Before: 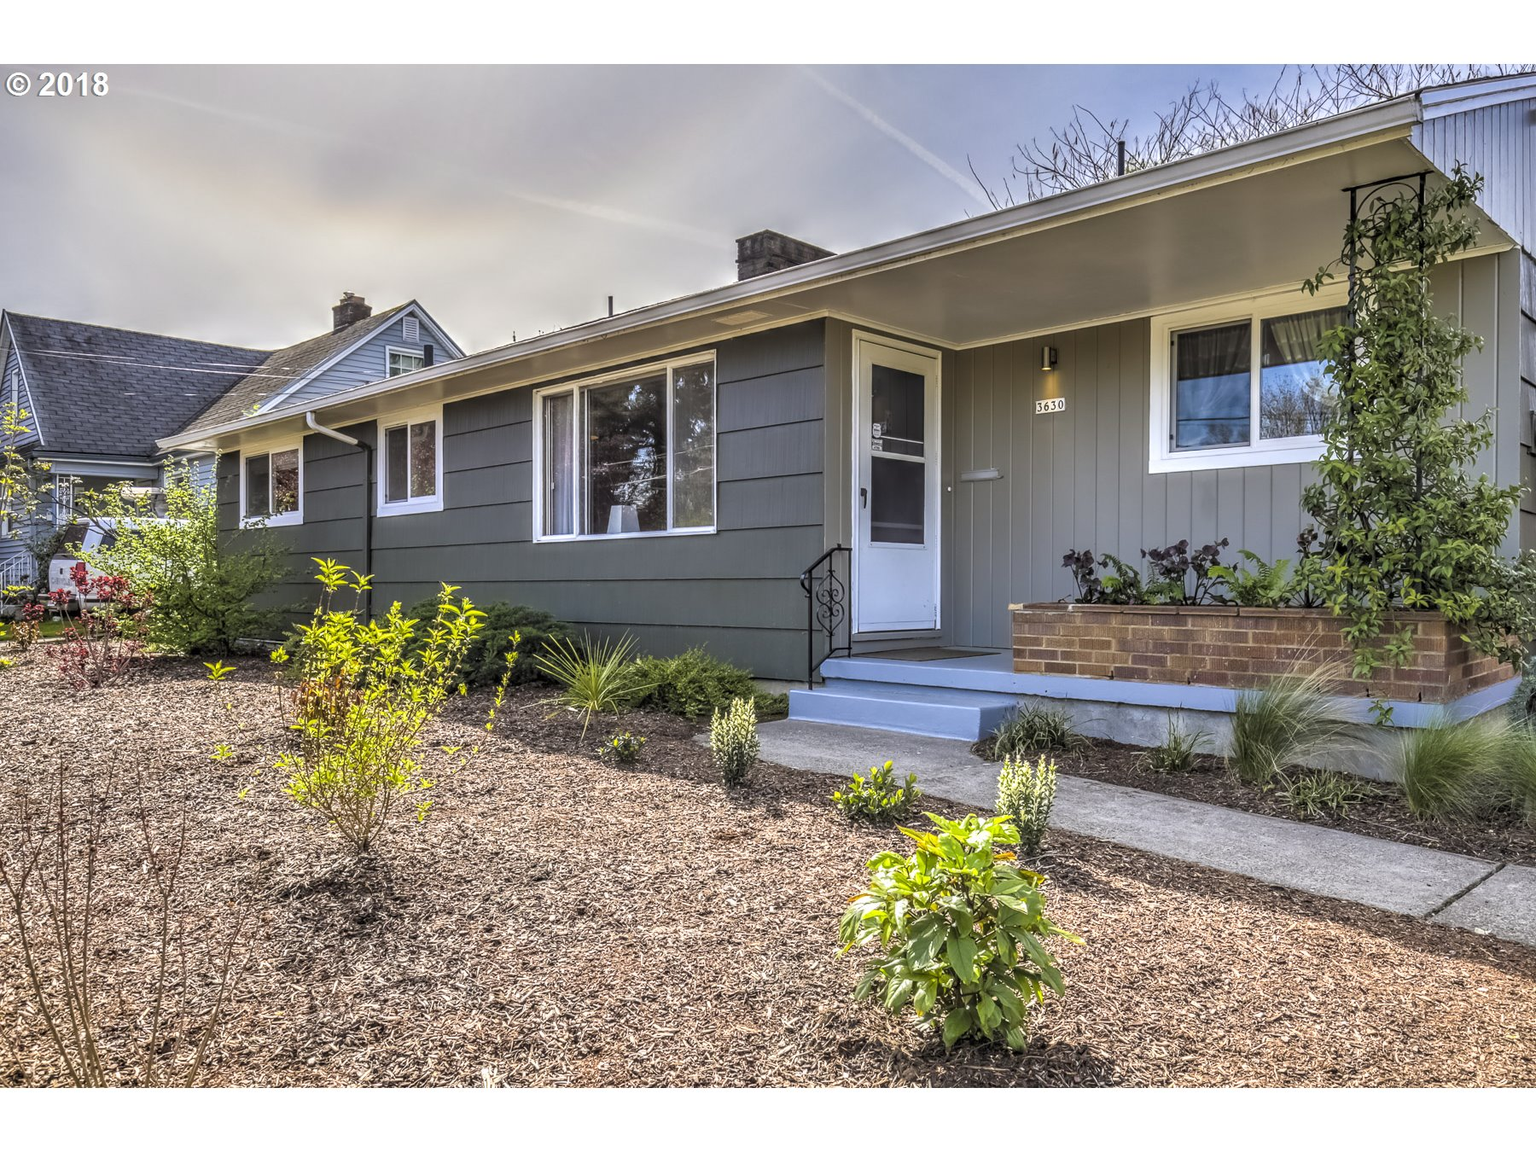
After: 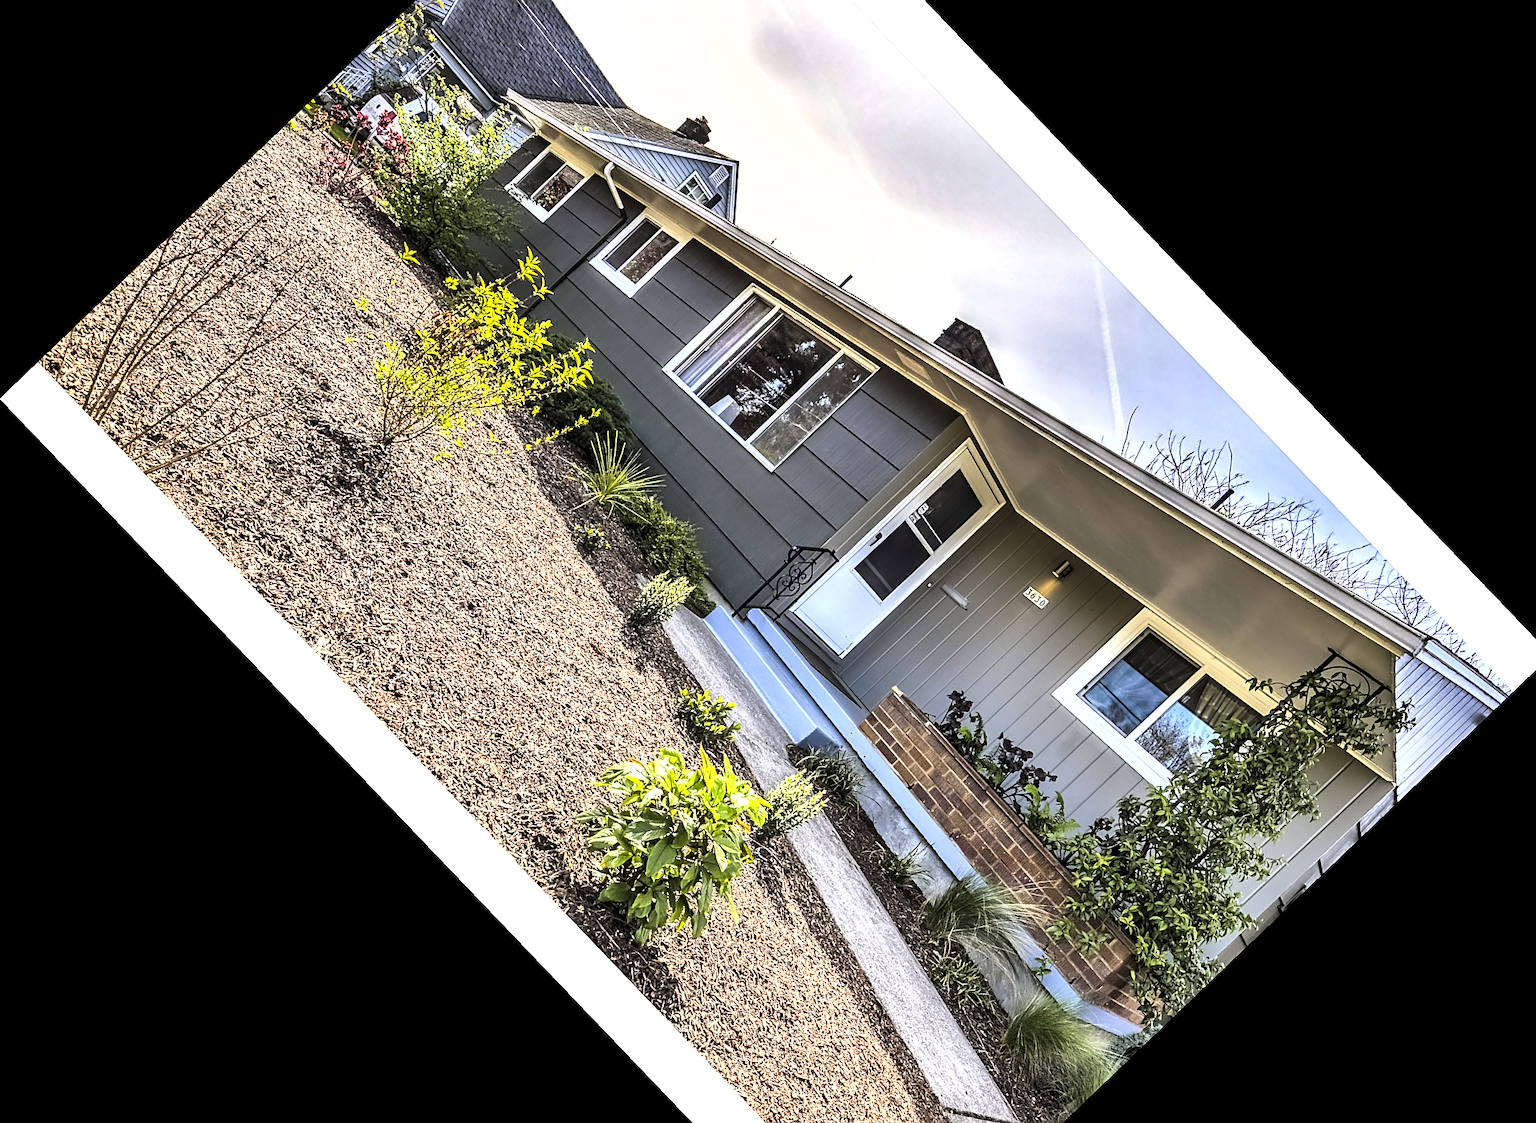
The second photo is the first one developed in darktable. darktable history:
shadows and highlights: low approximation 0.01, soften with gaussian
tone equalizer: -8 EV -1.08 EV, -7 EV -1.01 EV, -6 EV -0.867 EV, -5 EV -0.578 EV, -3 EV 0.578 EV, -2 EV 0.867 EV, -1 EV 1.01 EV, +0 EV 1.08 EV, edges refinement/feathering 500, mask exposure compensation -1.57 EV, preserve details no
sharpen: on, module defaults
crop and rotate: angle -46.26°, top 16.234%, right 0.912%, bottom 11.704%
